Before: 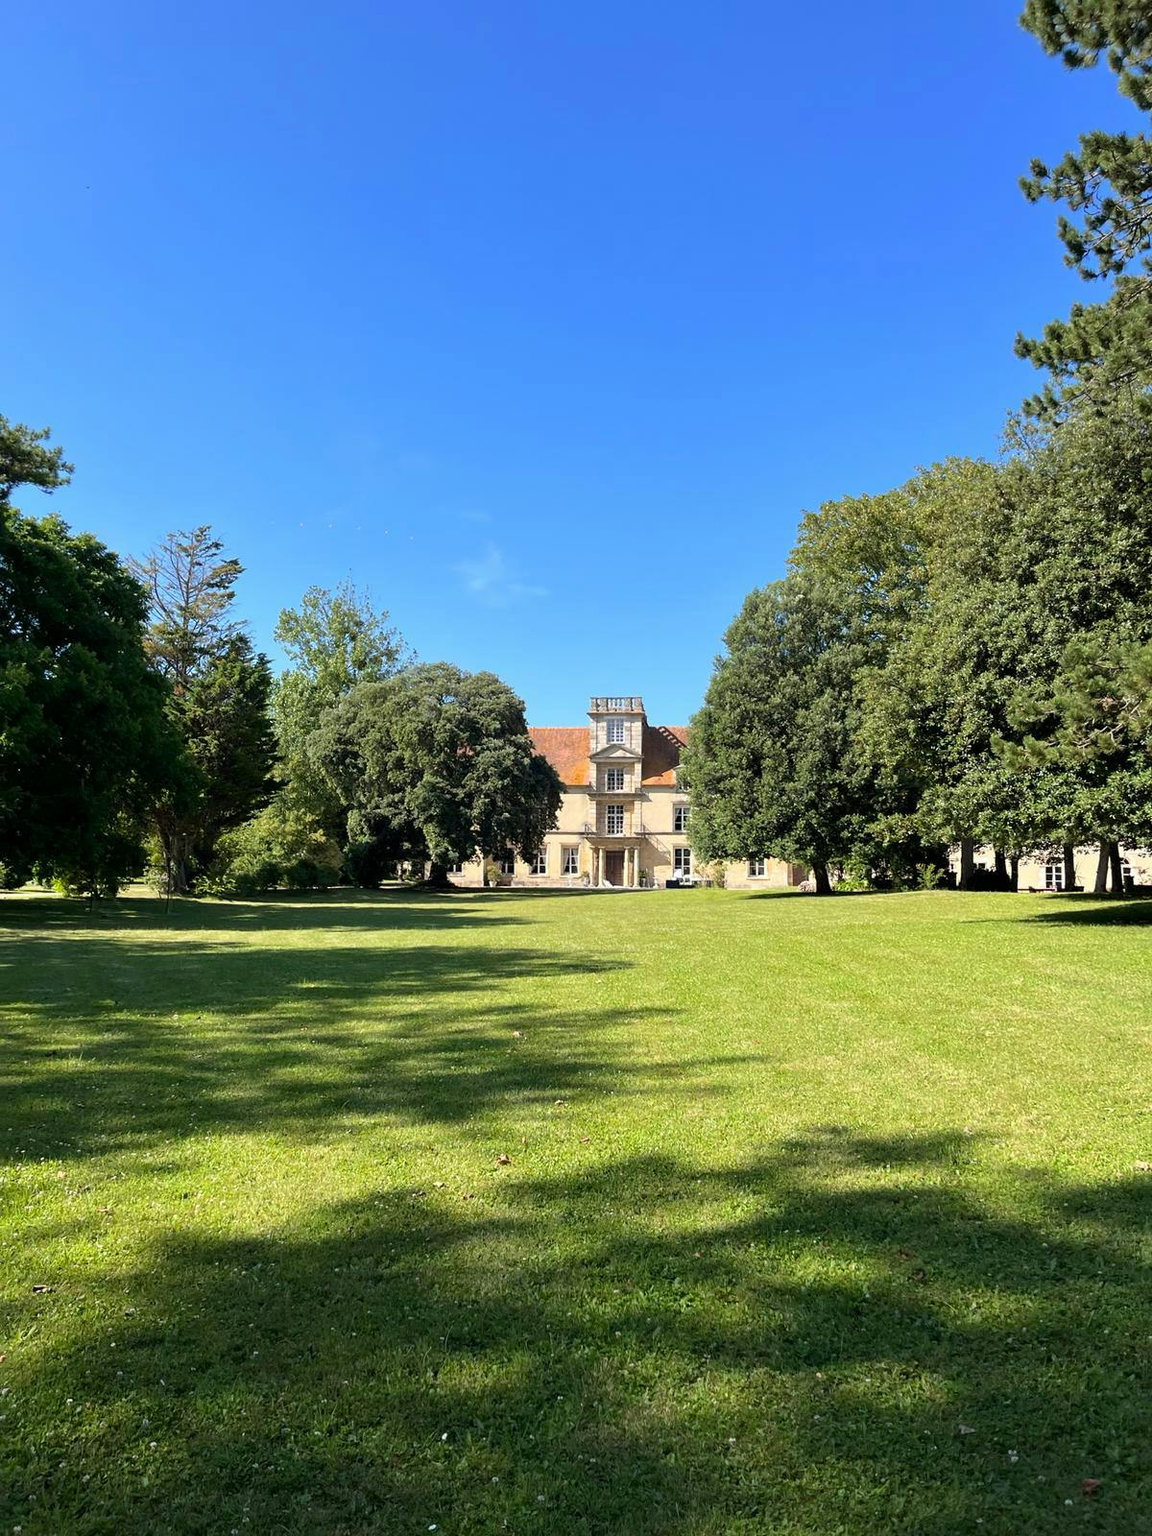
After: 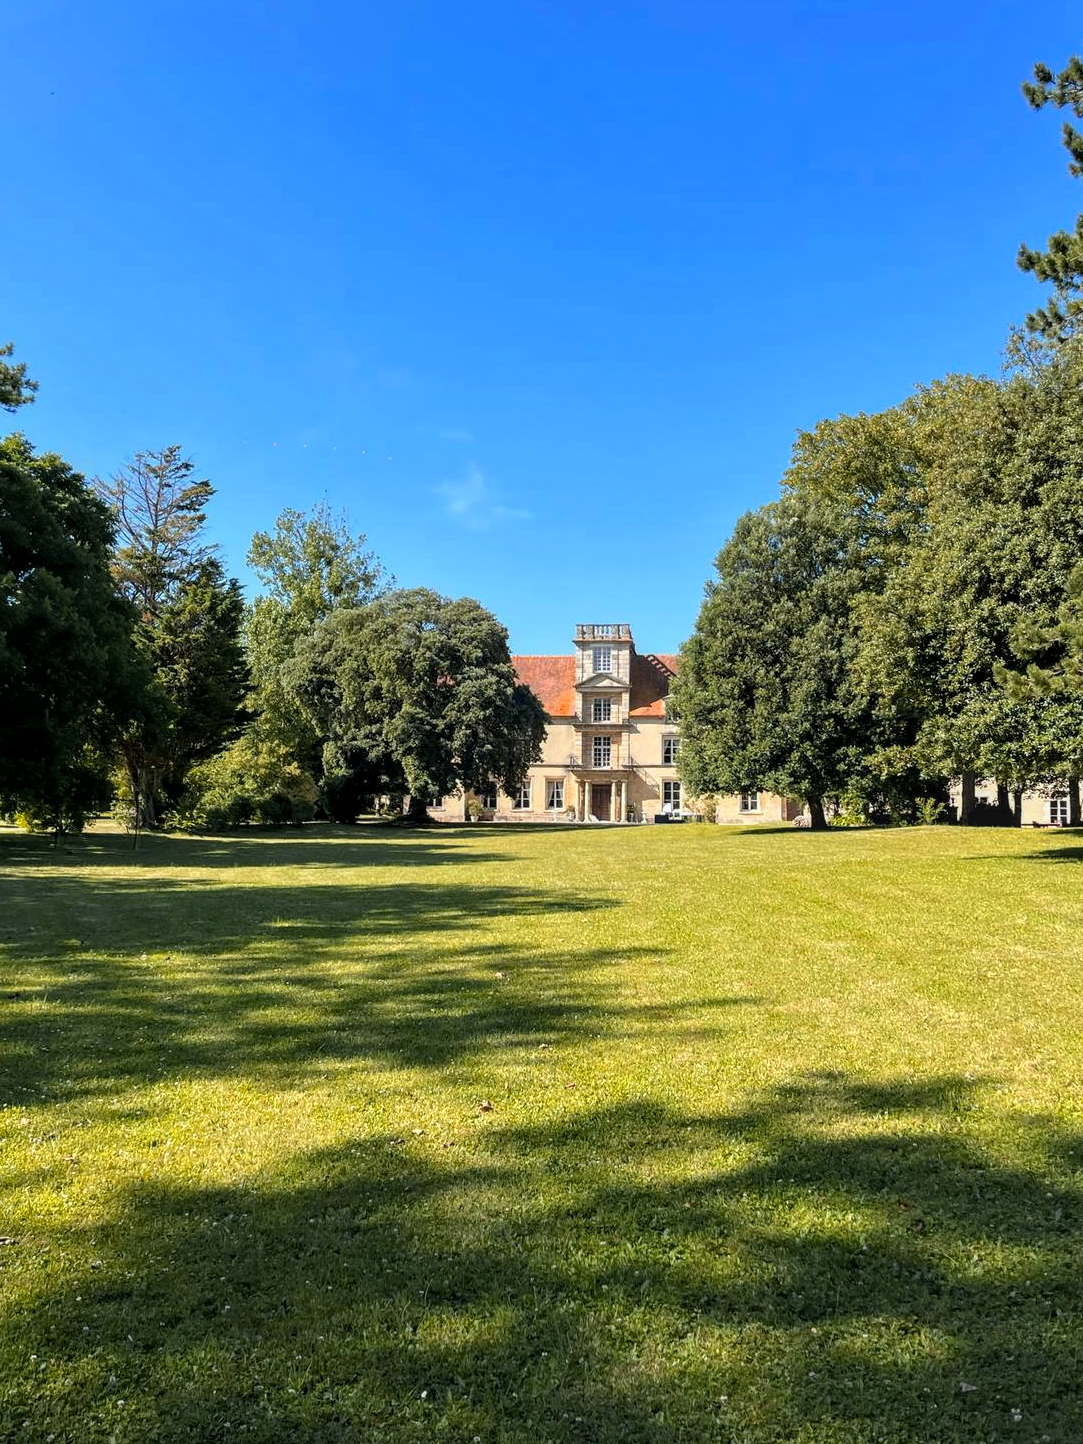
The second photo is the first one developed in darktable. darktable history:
crop: left 3.305%, top 6.436%, right 6.389%, bottom 3.258%
local contrast: on, module defaults
color zones: curves: ch1 [(0.309, 0.524) (0.41, 0.329) (0.508, 0.509)]; ch2 [(0.25, 0.457) (0.75, 0.5)]
